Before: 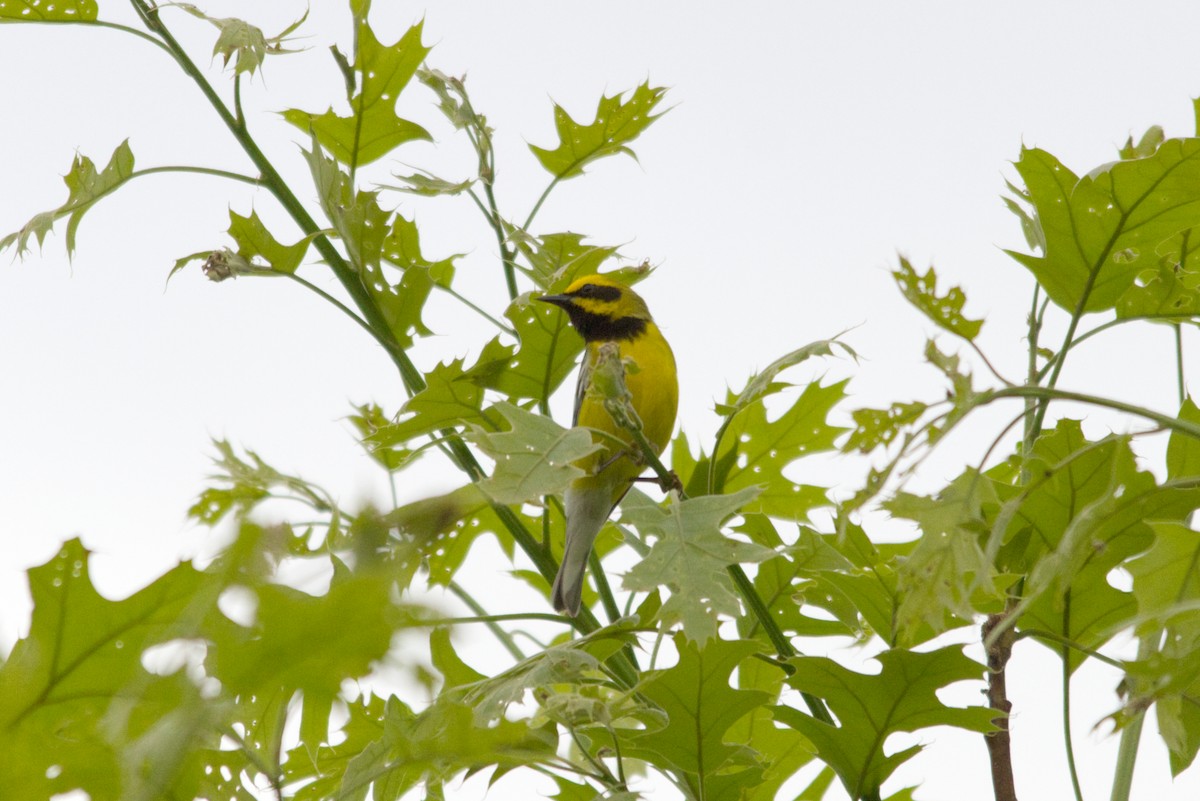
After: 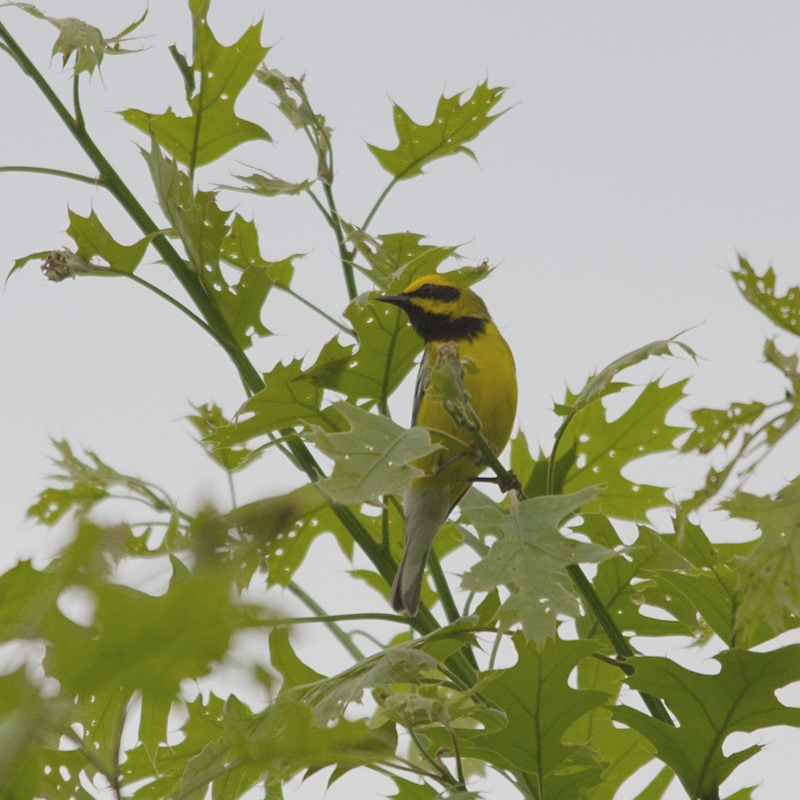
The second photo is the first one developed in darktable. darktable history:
crop and rotate: left 13.43%, right 19.874%
sharpen: amount 0.209
exposure: black level correction -0.015, exposure -0.533 EV, compensate highlight preservation false
